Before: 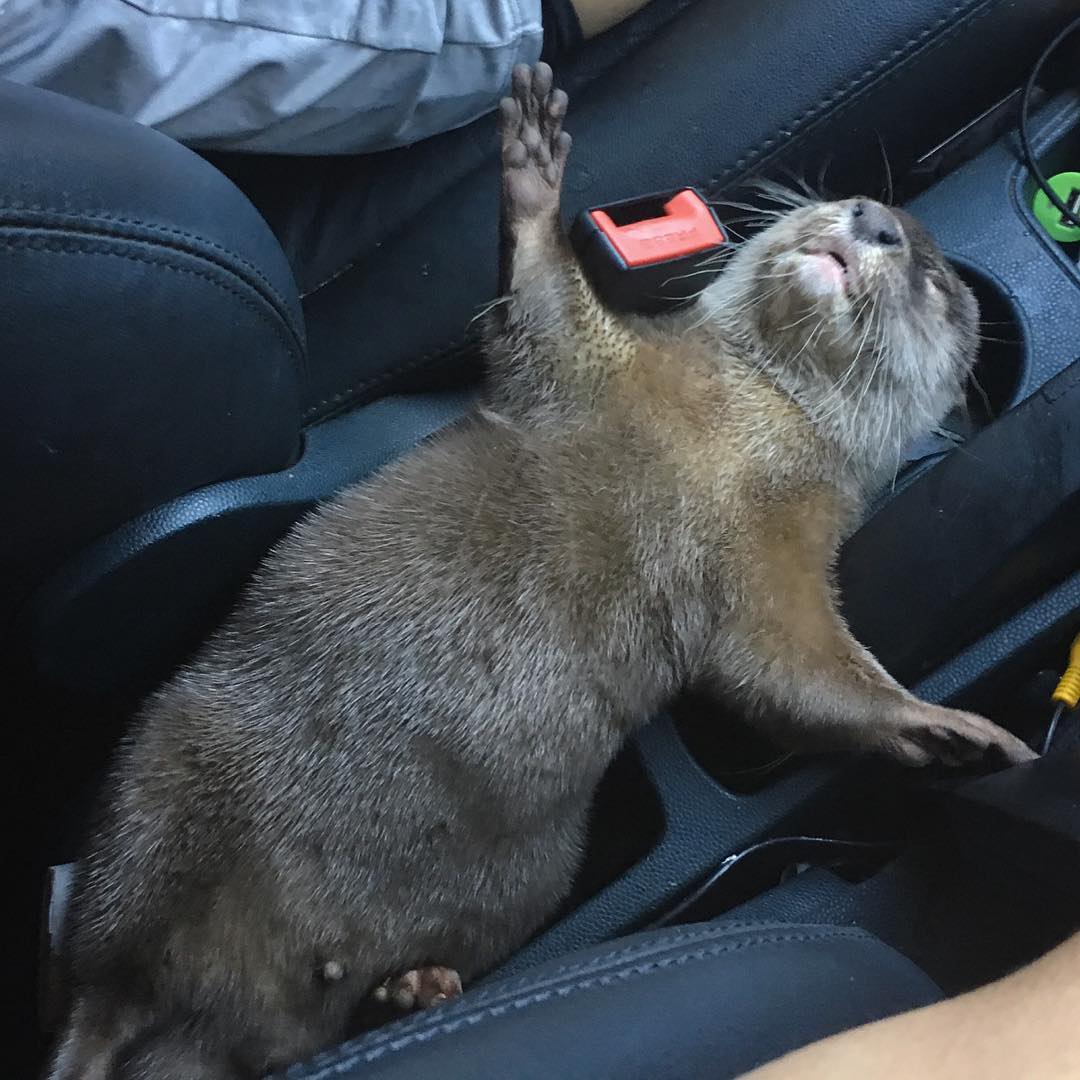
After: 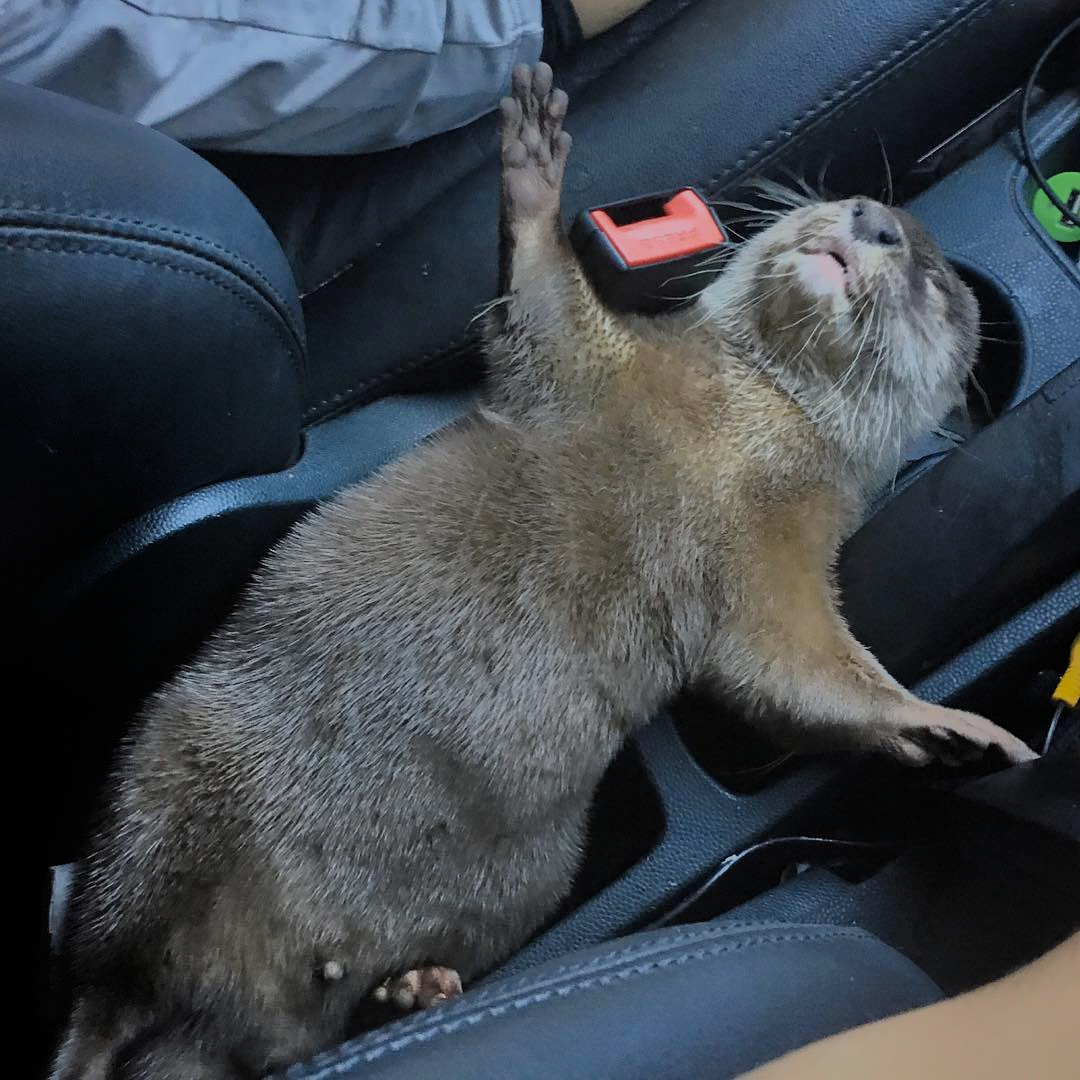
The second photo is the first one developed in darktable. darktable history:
tone equalizer: -7 EV -0.63 EV, -6 EV 1 EV, -5 EV -0.45 EV, -4 EV 0.43 EV, -3 EV 0.41 EV, -2 EV 0.15 EV, -1 EV -0.15 EV, +0 EV -0.39 EV, smoothing diameter 25%, edges refinement/feathering 10, preserve details guided filter
shadows and highlights: shadows -19.91, highlights -73.15
filmic rgb: black relative exposure -7.65 EV, white relative exposure 4.56 EV, hardness 3.61, color science v6 (2022)
